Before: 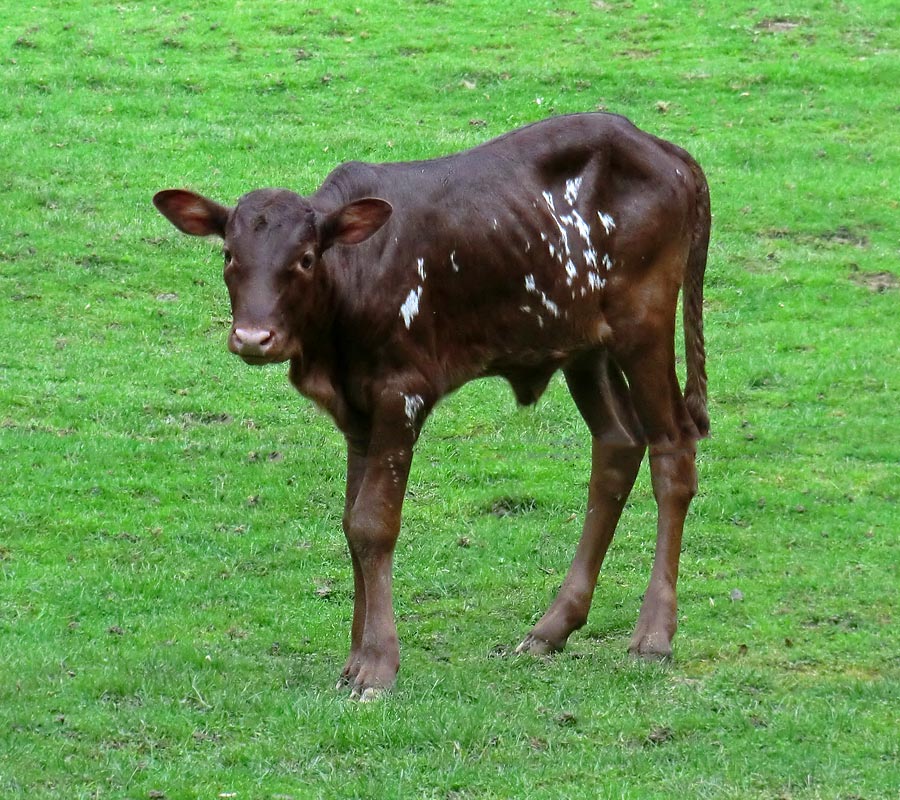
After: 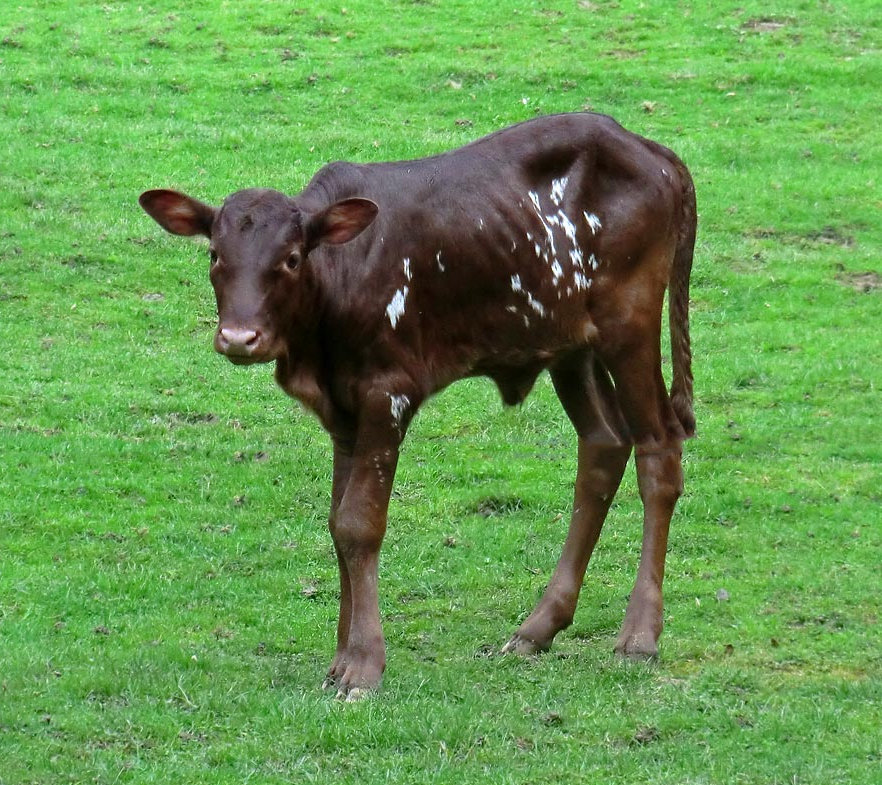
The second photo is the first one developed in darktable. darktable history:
crop: left 1.665%, right 0.283%, bottom 1.858%
